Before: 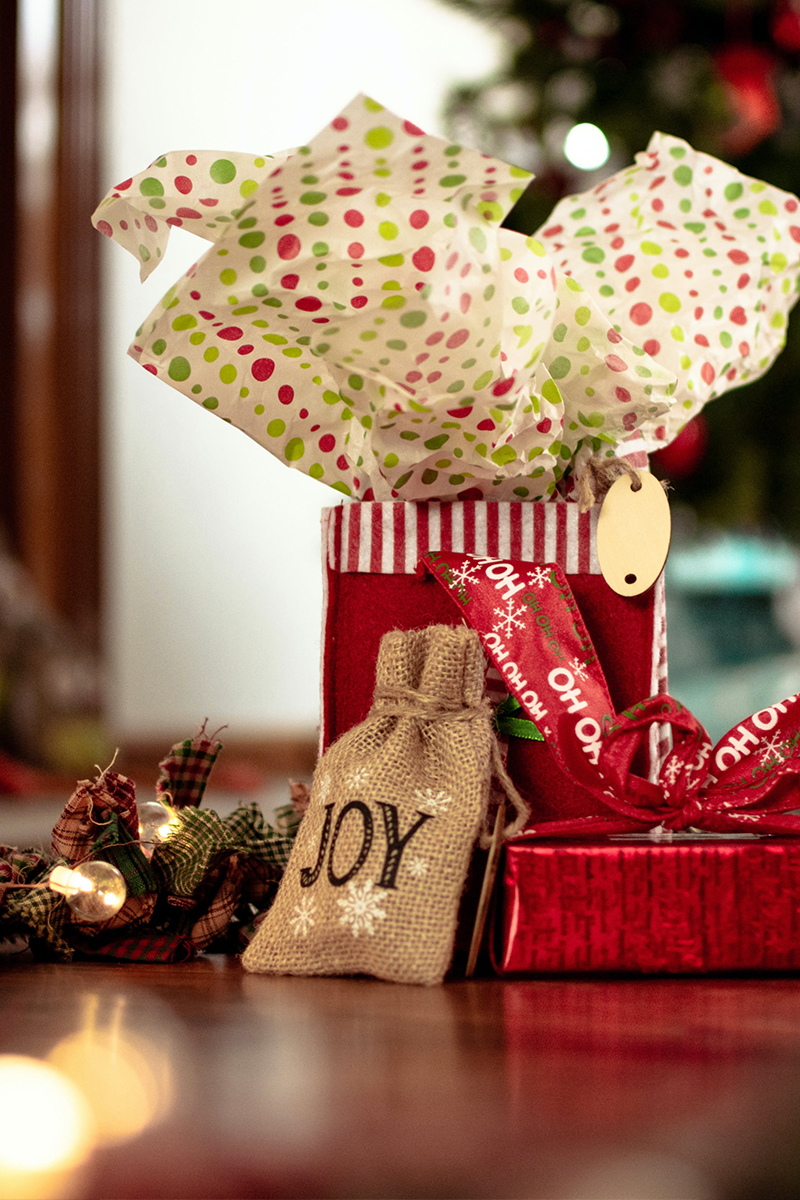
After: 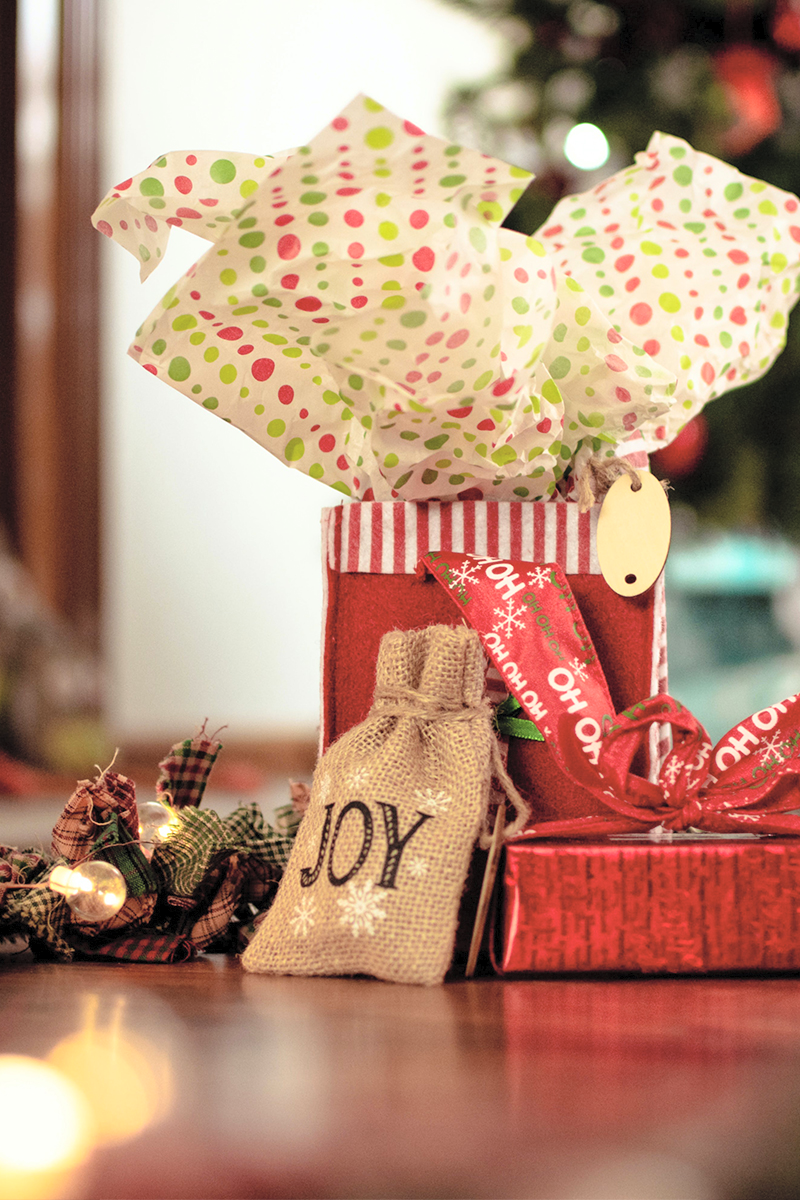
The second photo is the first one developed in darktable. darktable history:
contrast brightness saturation: brightness 0.278
